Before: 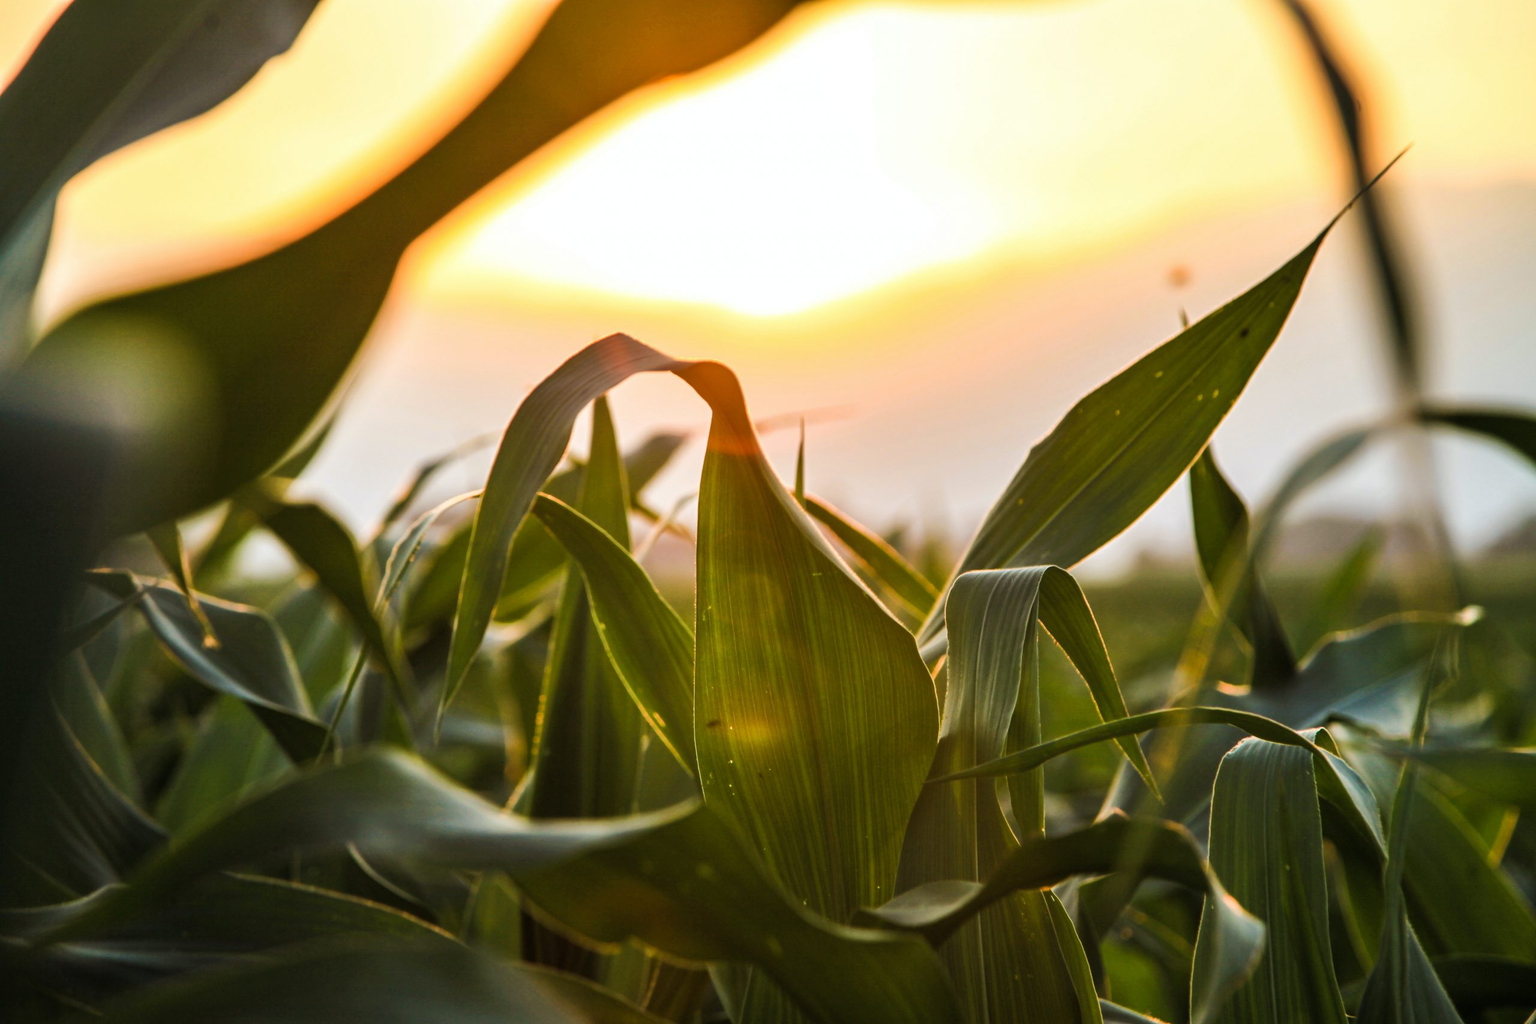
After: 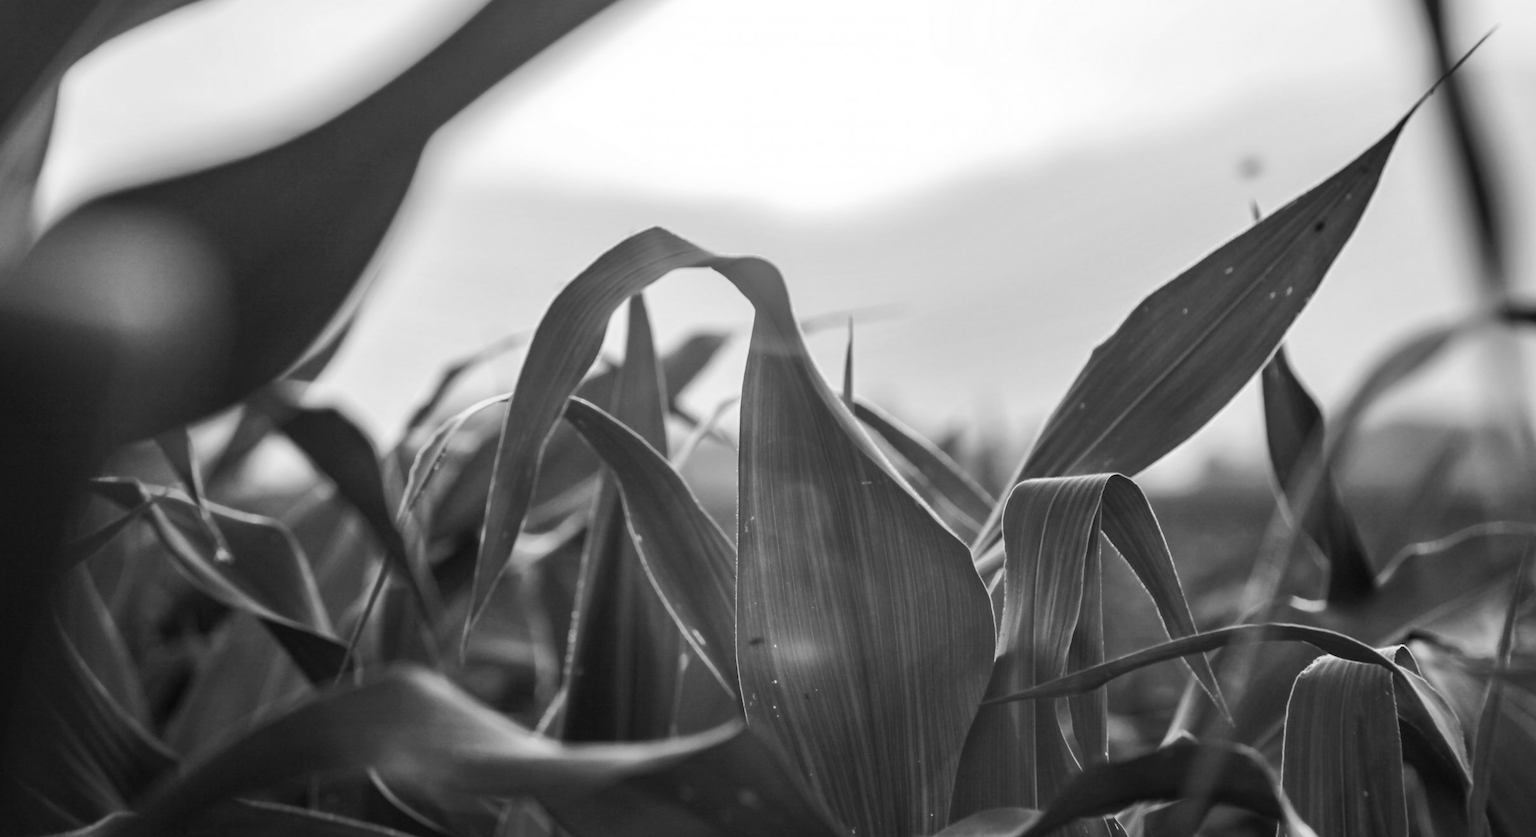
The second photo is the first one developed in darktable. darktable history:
monochrome: on, module defaults
crop and rotate: angle 0.03°, top 11.643%, right 5.651%, bottom 11.189%
color balance rgb: linear chroma grading › global chroma 15%, perceptual saturation grading › global saturation 30%
